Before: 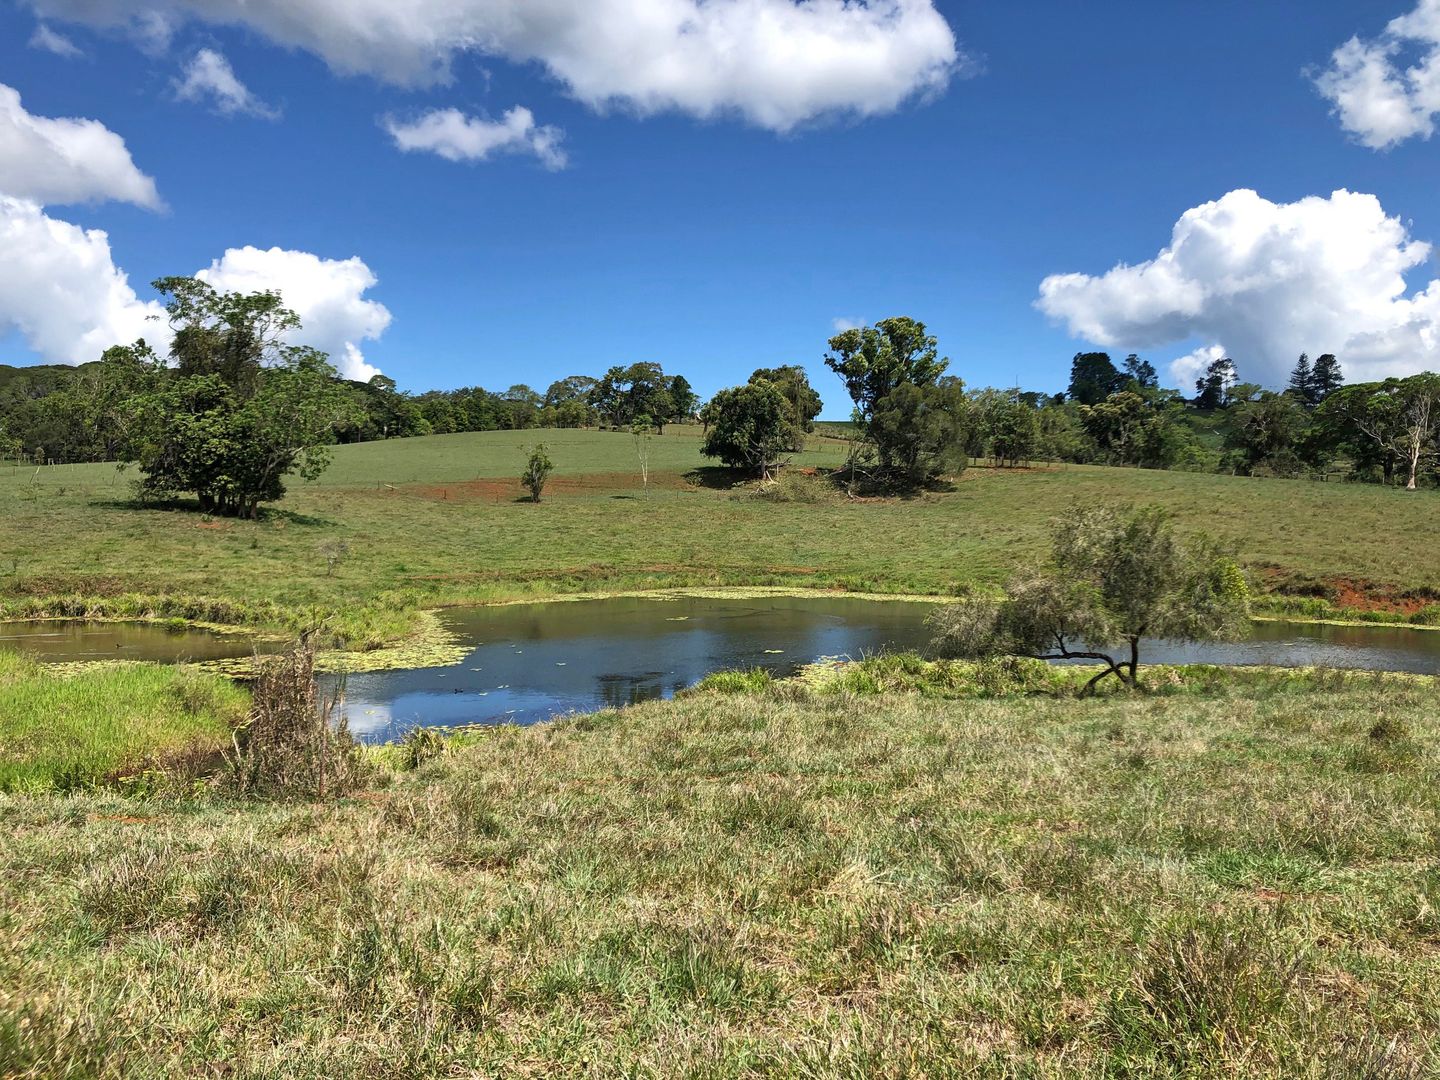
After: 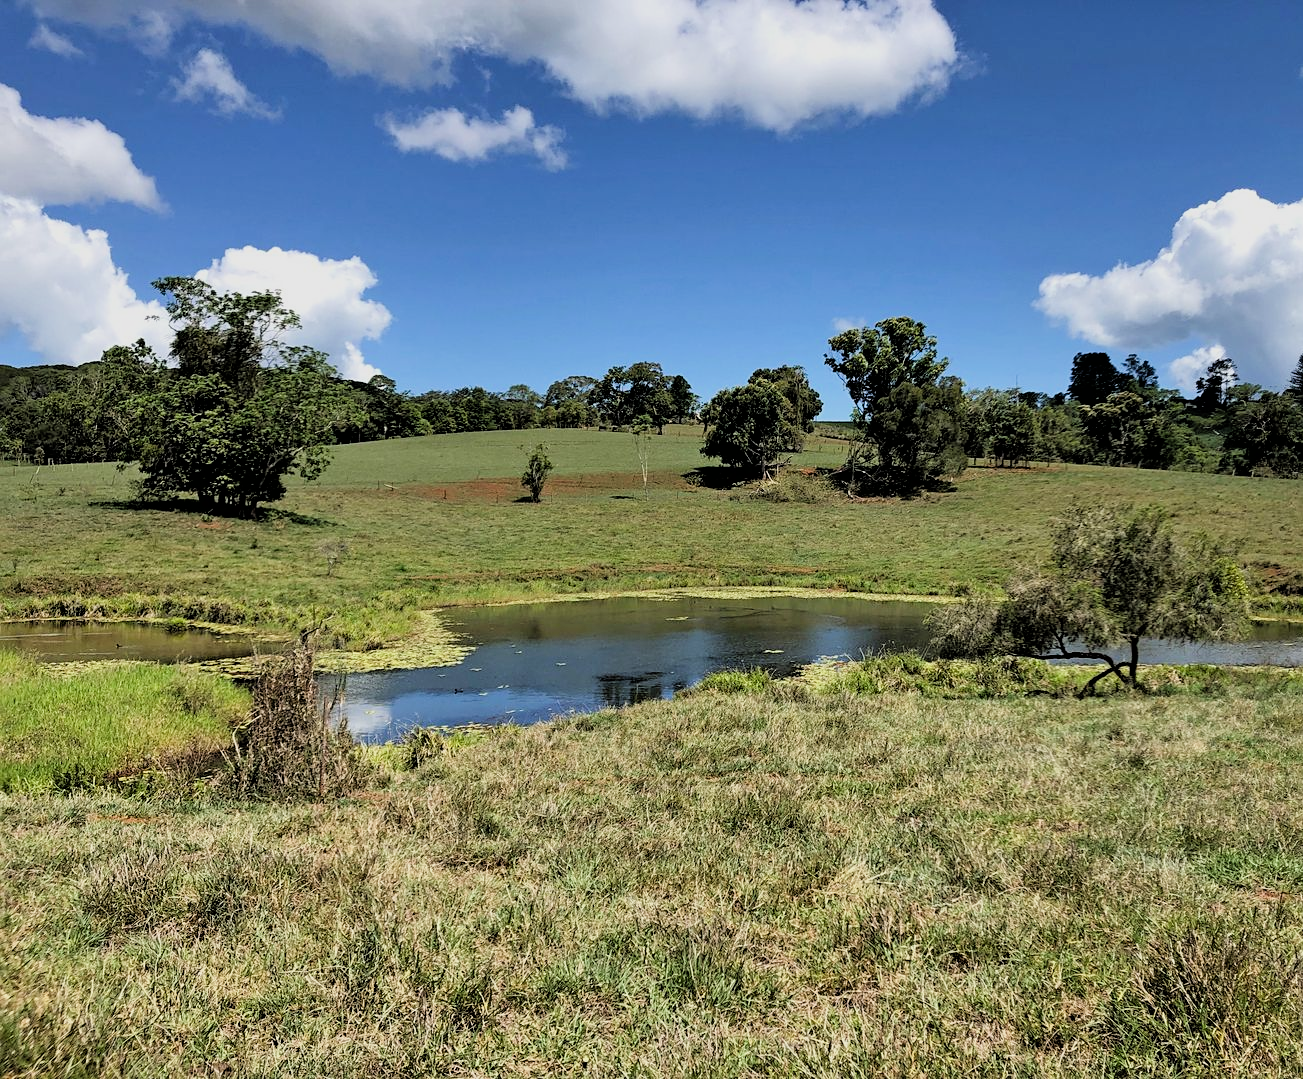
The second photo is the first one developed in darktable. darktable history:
crop: right 9.509%, bottom 0.031%
sharpen: amount 0.2
filmic rgb: black relative exposure -3.86 EV, white relative exposure 3.48 EV, hardness 2.63, contrast 1.103
exposure: compensate highlight preservation false
